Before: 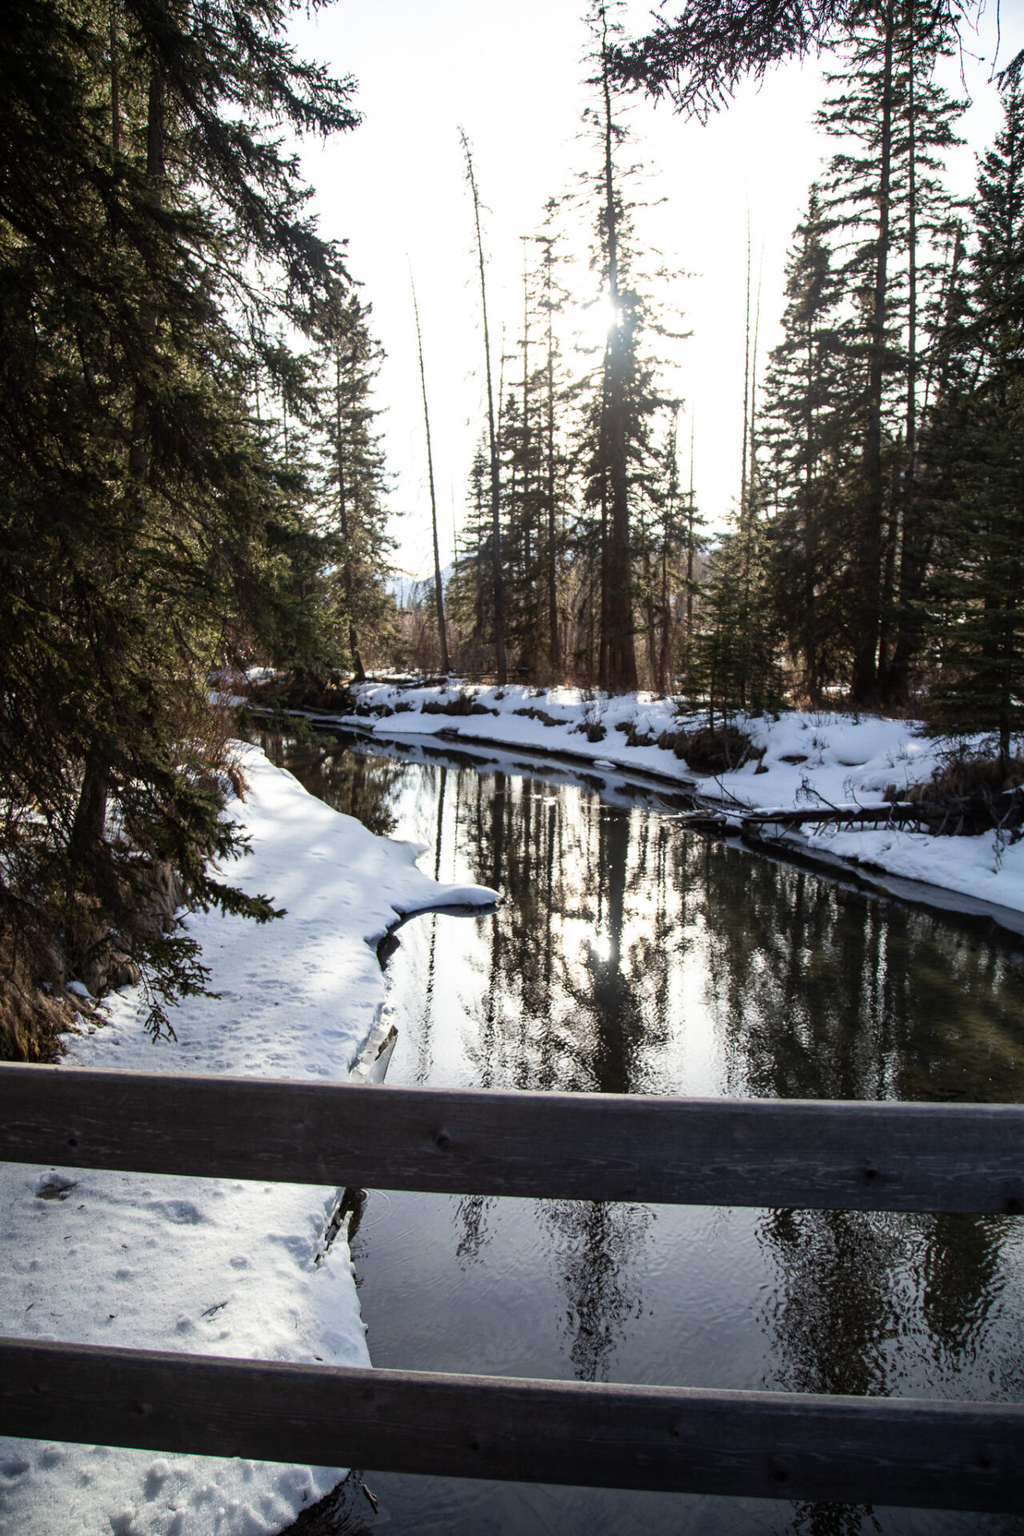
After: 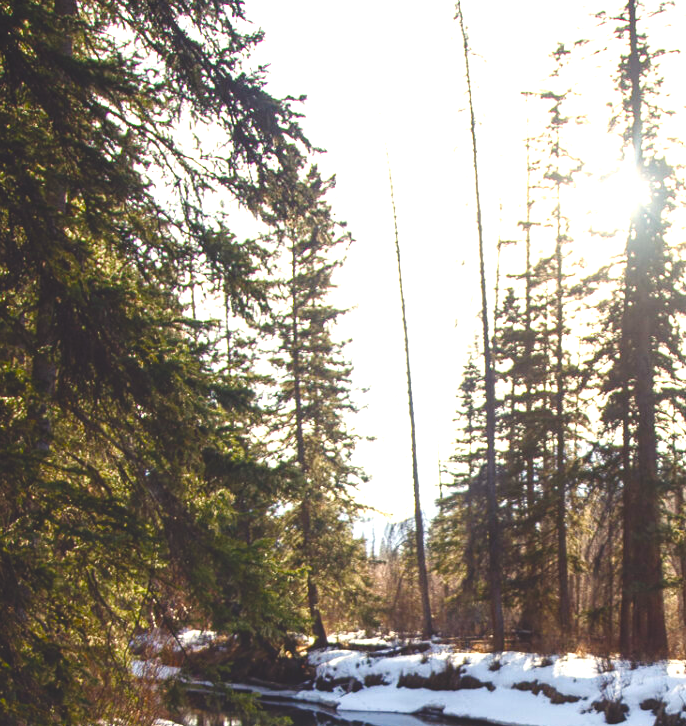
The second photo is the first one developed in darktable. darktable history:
color balance rgb: shadows lift › chroma 3%, shadows lift › hue 280.8°, power › hue 330°, highlights gain › chroma 3%, highlights gain › hue 75.6°, global offset › luminance 1.5%, perceptual saturation grading › global saturation 20%, perceptual saturation grading › highlights -25%, perceptual saturation grading › shadows 50%, global vibrance 30%
crop: left 10.121%, top 10.631%, right 36.218%, bottom 51.526%
exposure: black level correction -0.005, exposure 0.622 EV, compensate highlight preservation false
